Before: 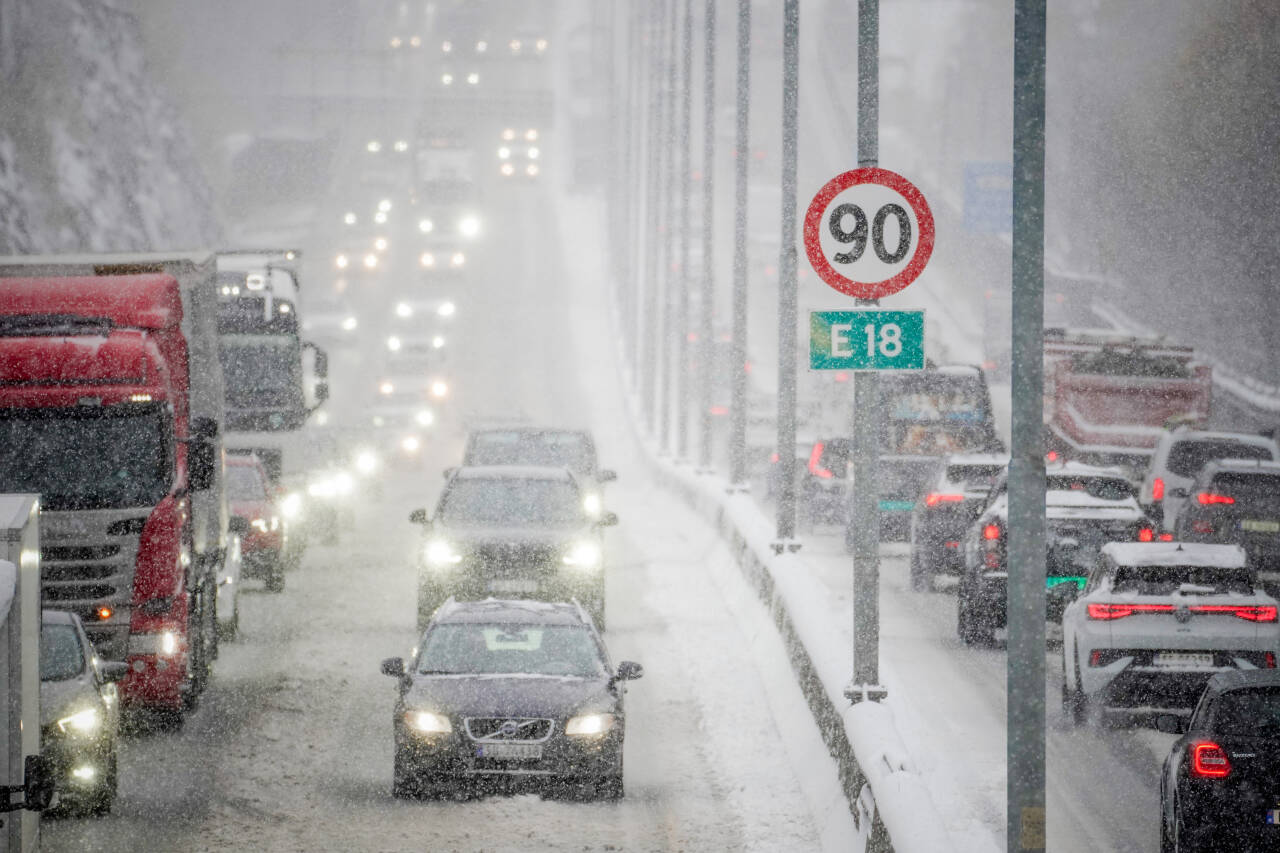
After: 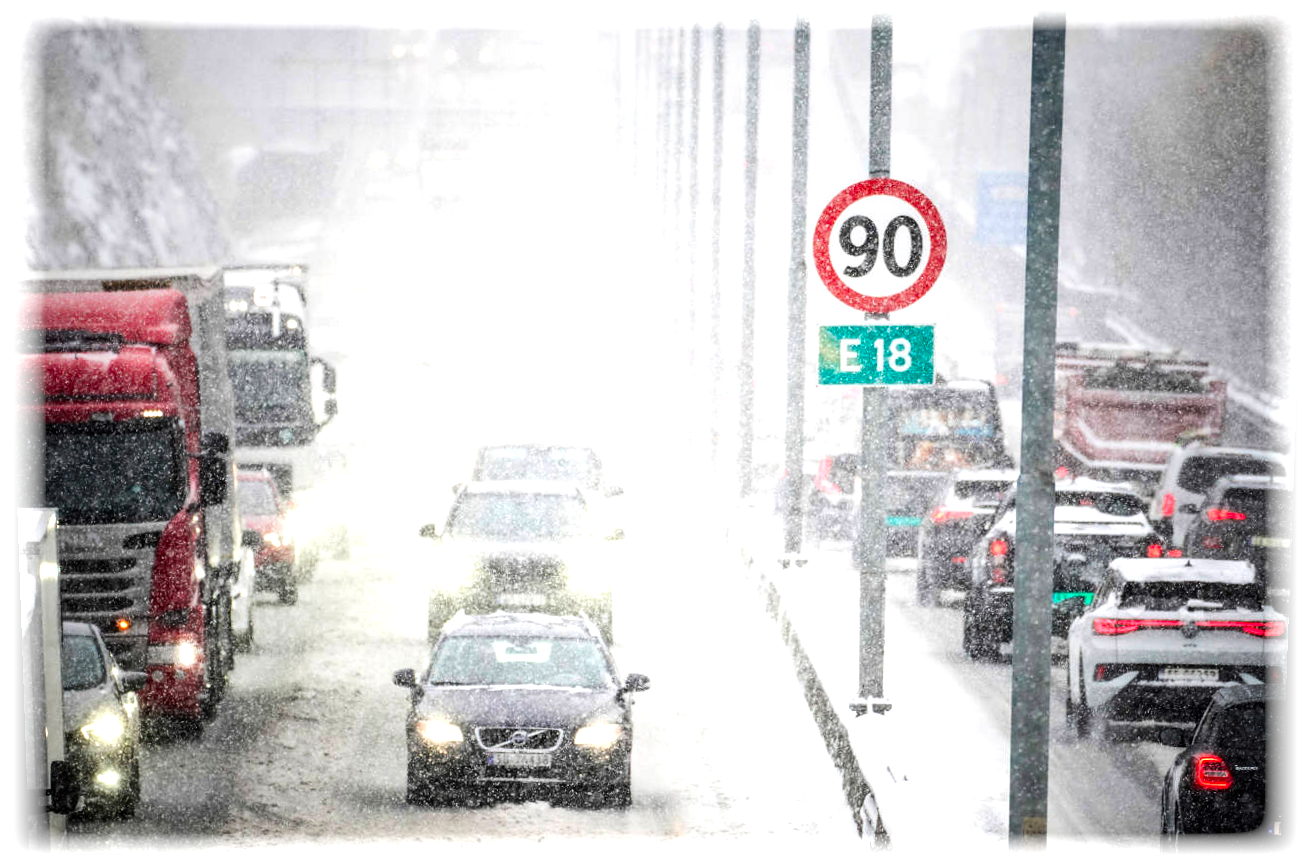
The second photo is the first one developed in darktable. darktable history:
vignetting: fall-off start 93%, fall-off radius 5%, brightness 1, saturation -0.49, automatic ratio true, width/height ratio 1.332, shape 0.04, unbound false
rotate and perspective: lens shift (vertical) 0.048, lens shift (horizontal) -0.024, automatic cropping off
tone equalizer: -8 EV -1.08 EV, -7 EV -1.01 EV, -6 EV -0.867 EV, -5 EV -0.578 EV, -3 EV 0.578 EV, -2 EV 0.867 EV, -1 EV 1.01 EV, +0 EV 1.08 EV, edges refinement/feathering 500, mask exposure compensation -1.57 EV, preserve details no
